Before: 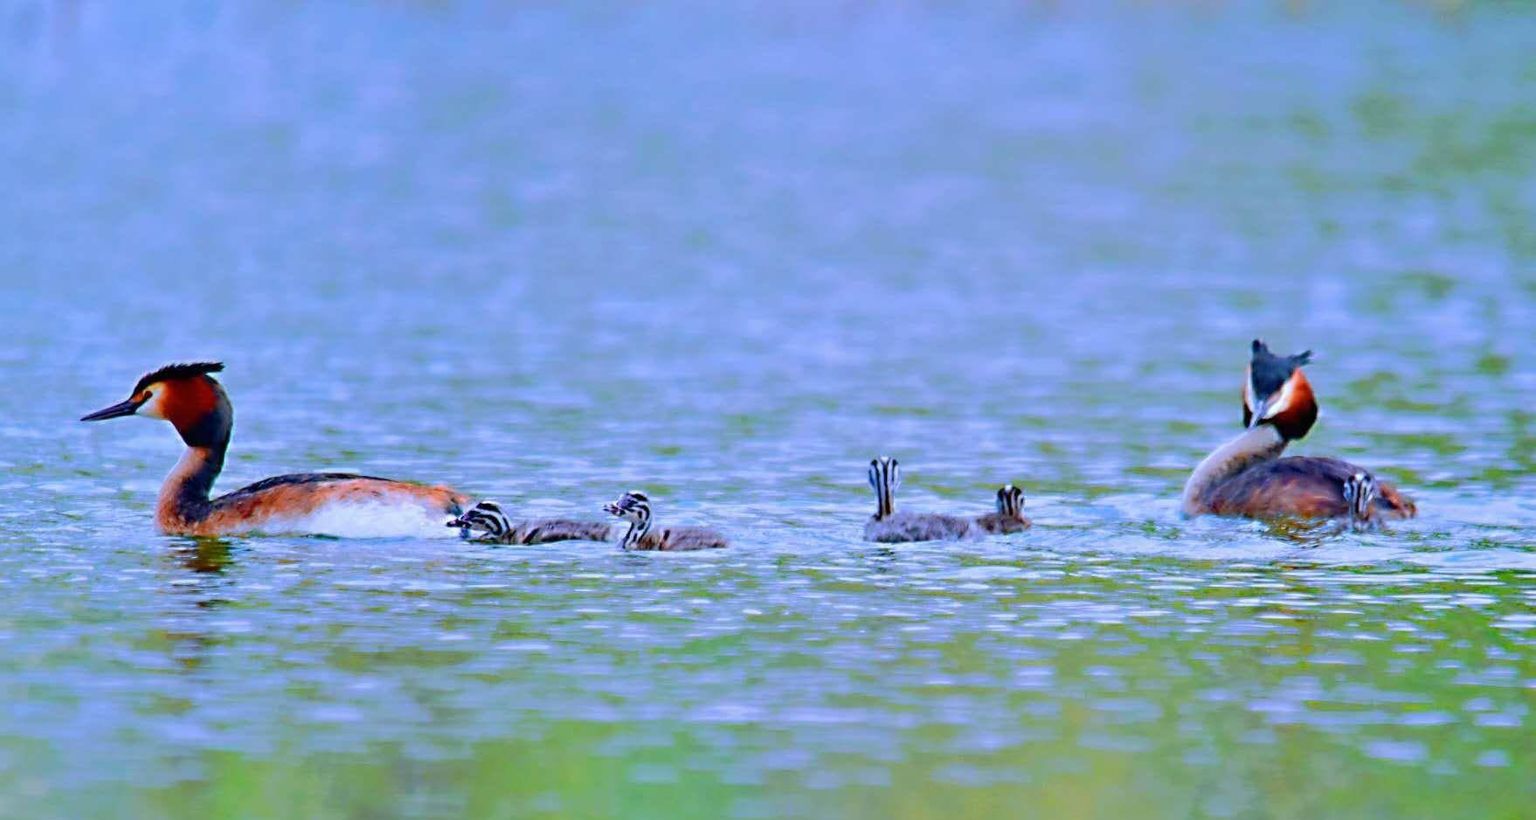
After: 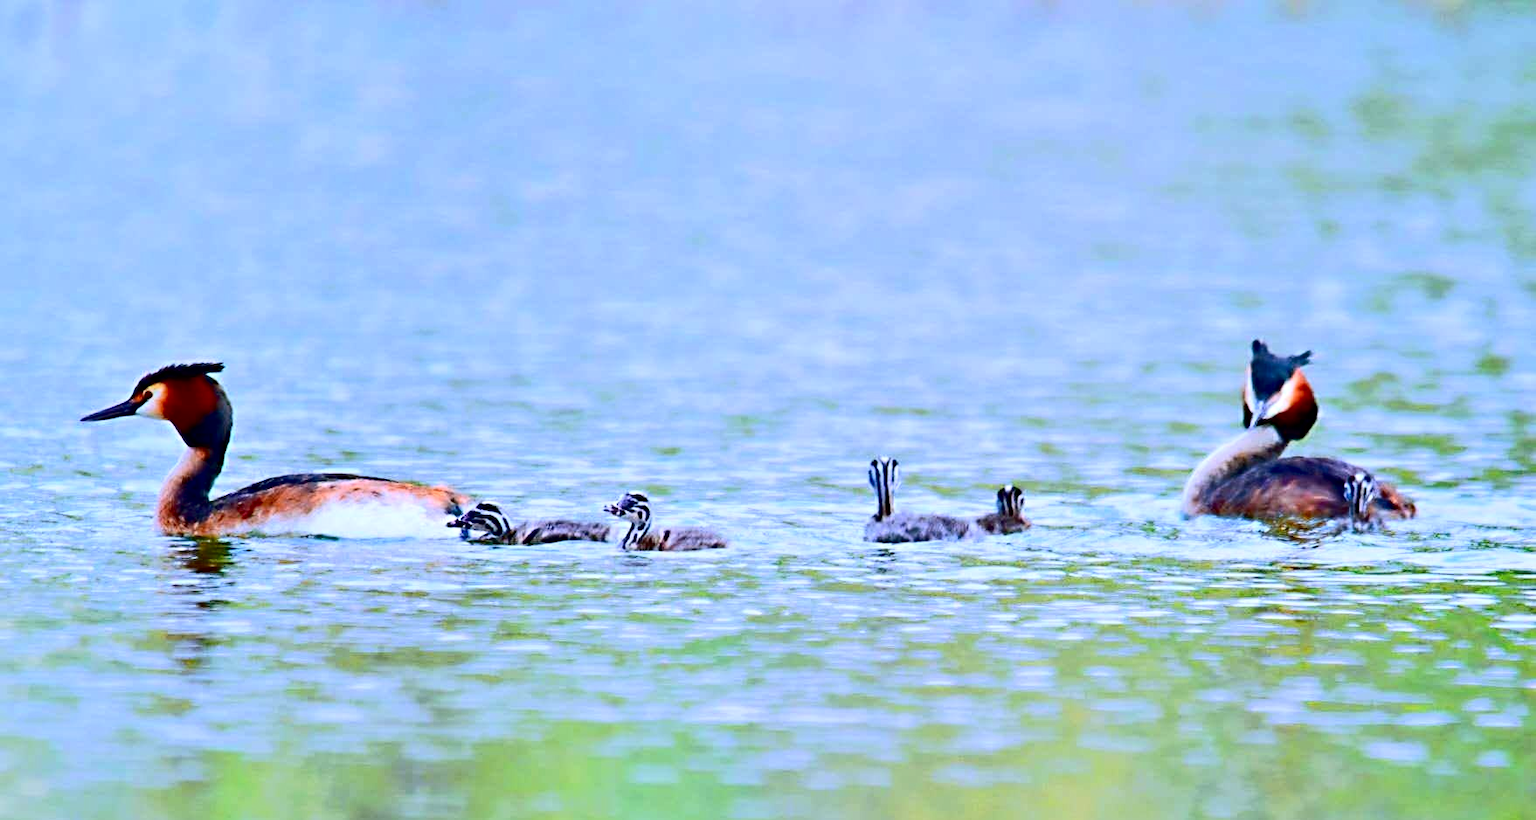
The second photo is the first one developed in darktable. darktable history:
contrast brightness saturation: contrast 0.291
exposure: black level correction 0.005, exposure 0.282 EV, compensate highlight preservation false
